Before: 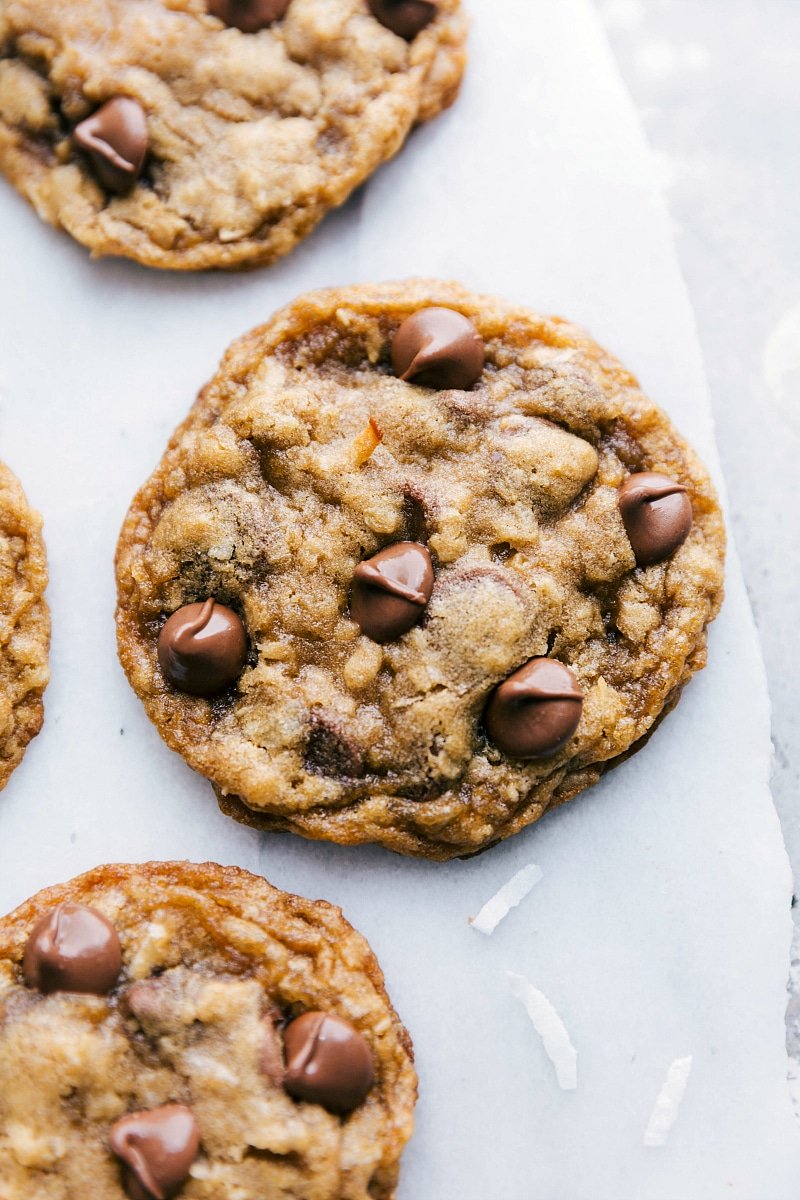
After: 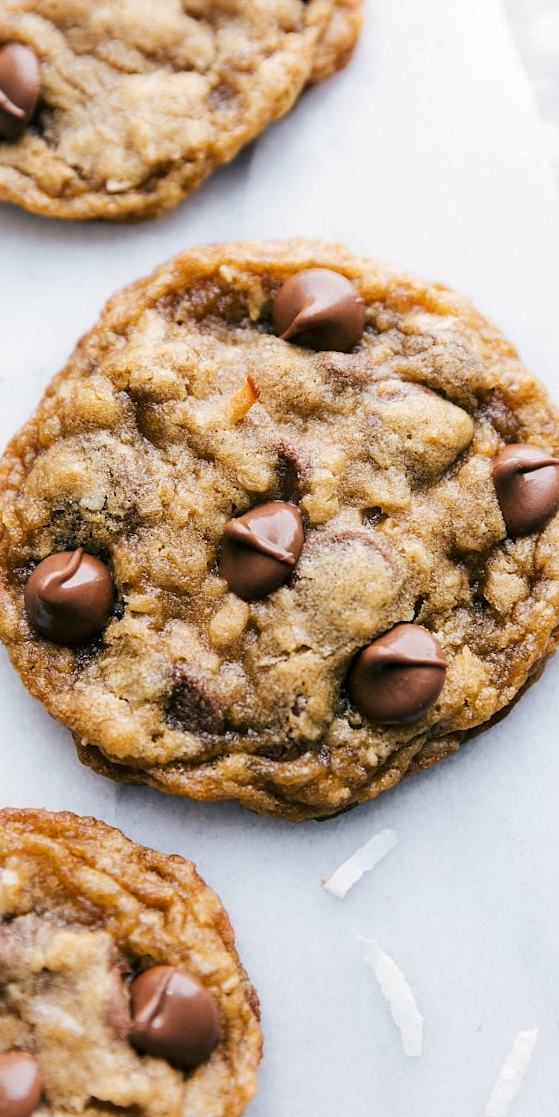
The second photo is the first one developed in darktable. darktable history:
crop and rotate: angle -2.83°, left 14.019%, top 0.044%, right 10.927%, bottom 0.075%
